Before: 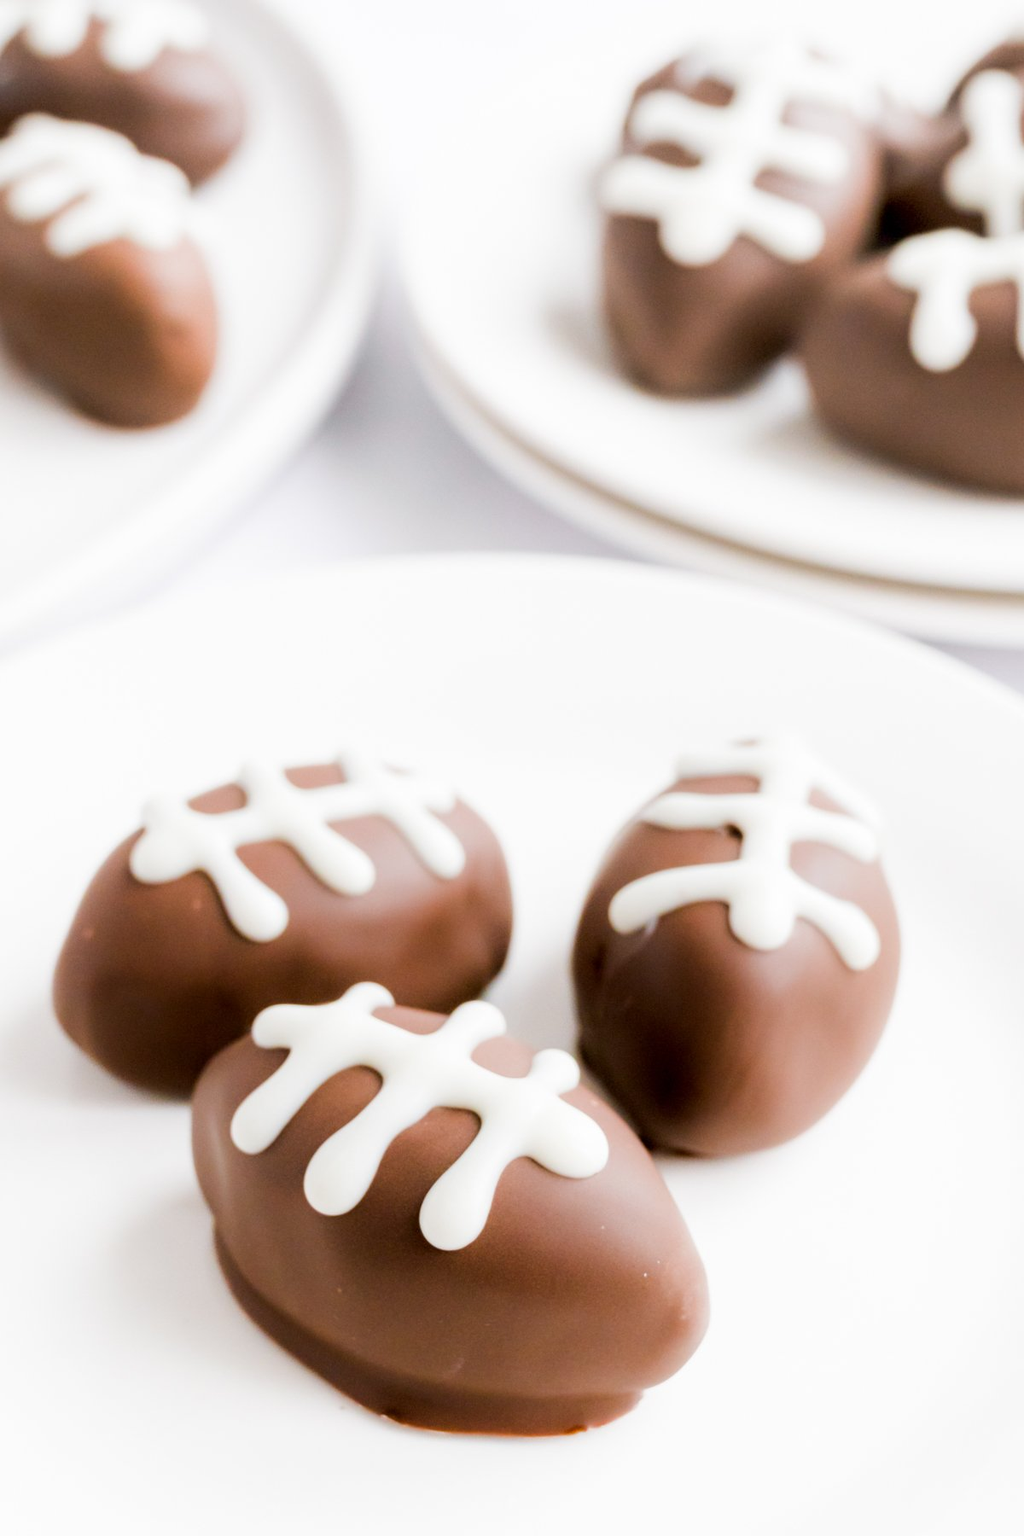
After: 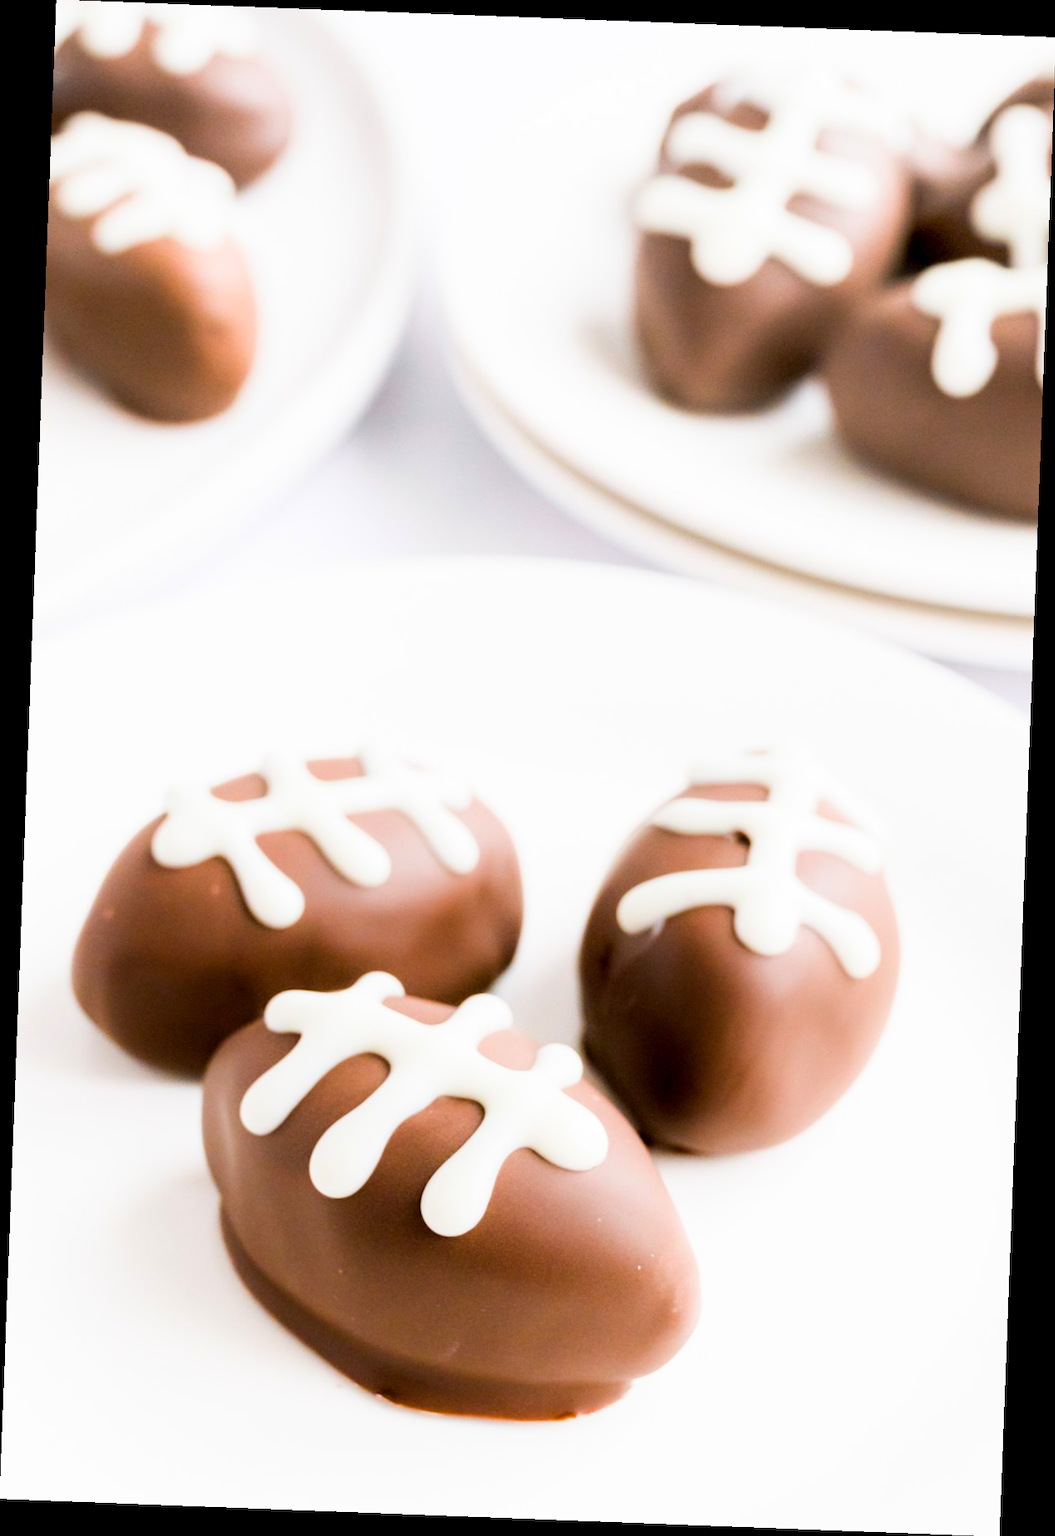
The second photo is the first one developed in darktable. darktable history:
rotate and perspective: rotation 2.17°, automatic cropping off
base curve: curves: ch0 [(0, 0) (0.666, 0.806) (1, 1)]
color balance rgb: perceptual saturation grading › global saturation 10%, global vibrance 10%
